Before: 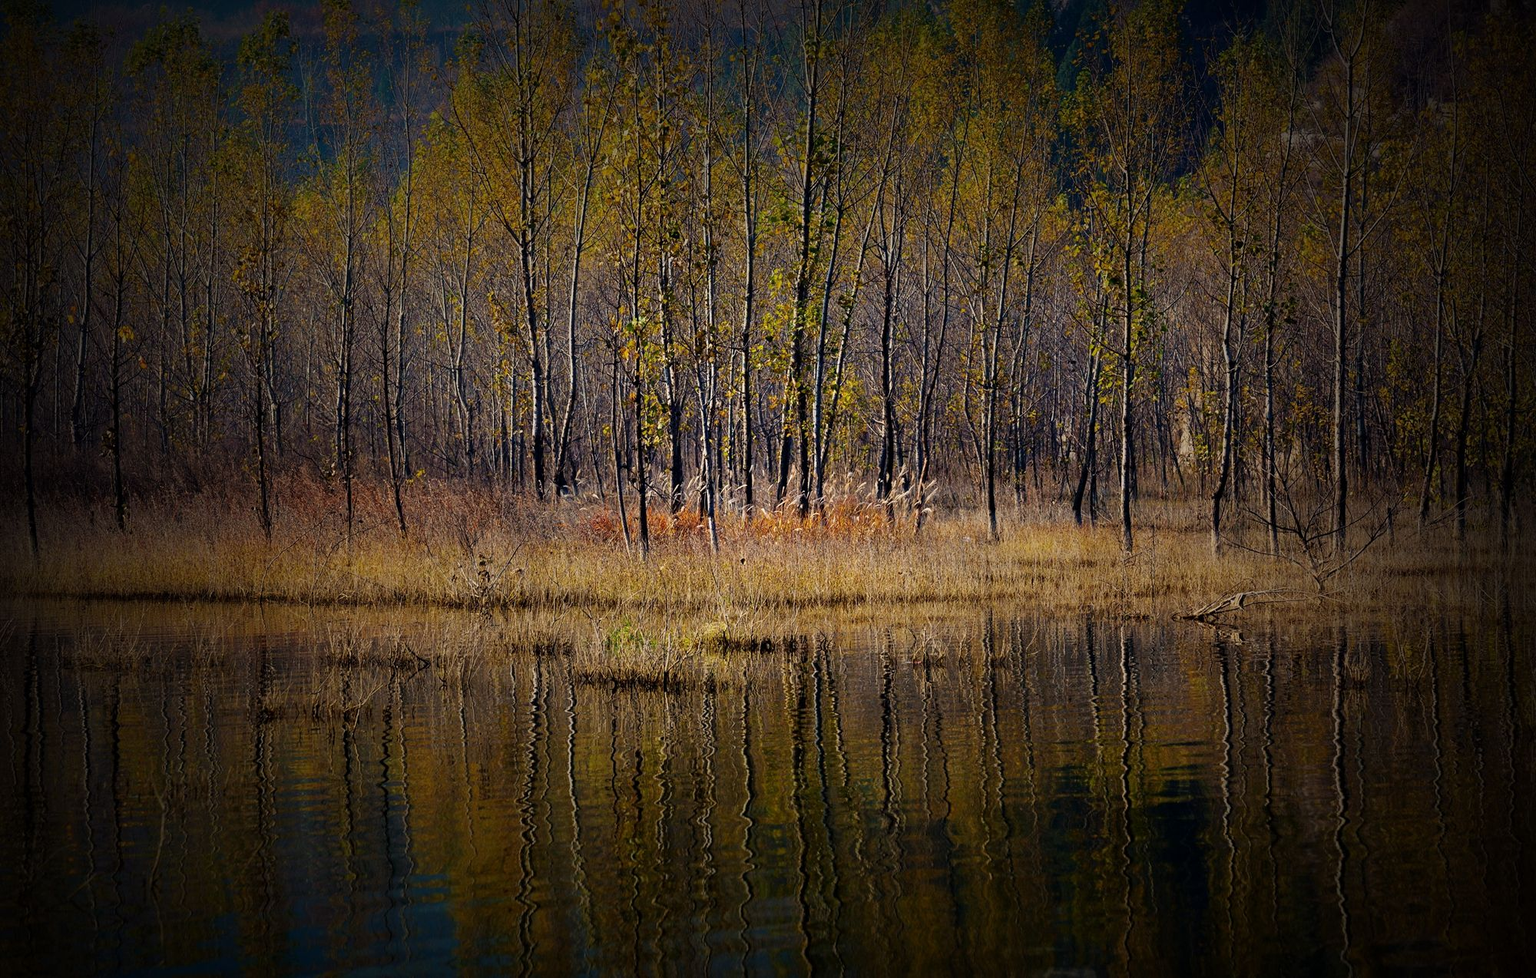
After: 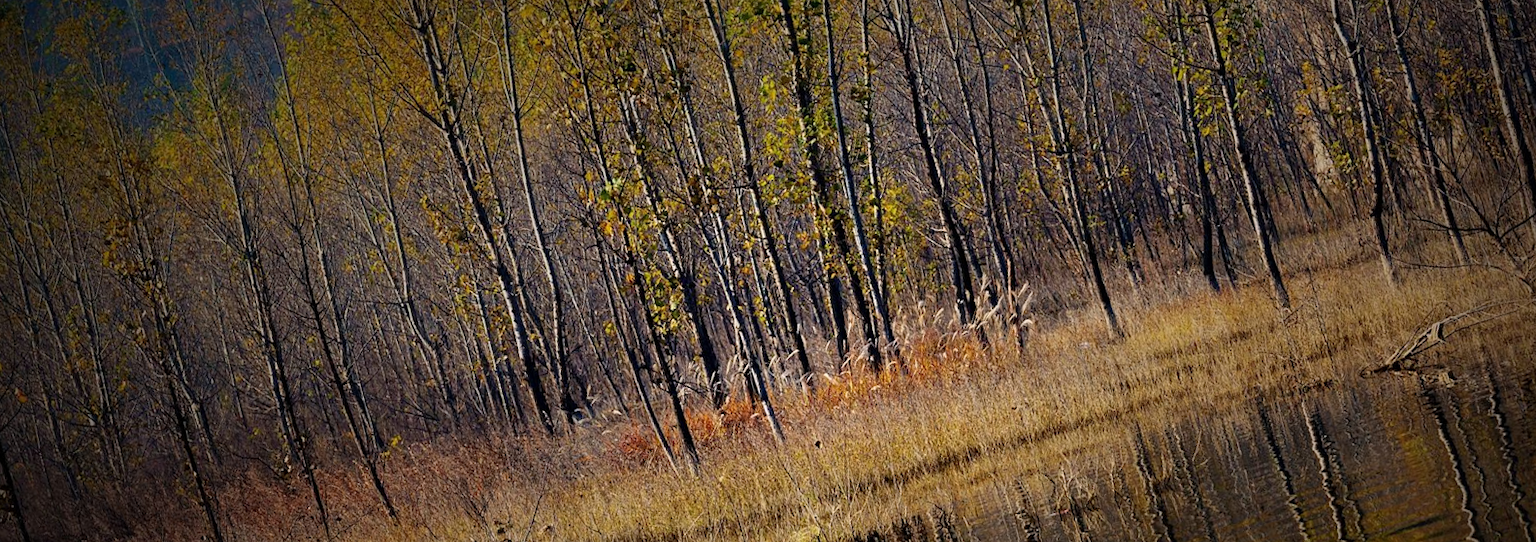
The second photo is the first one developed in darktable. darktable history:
rotate and perspective: rotation -14.8°, crop left 0.1, crop right 0.903, crop top 0.25, crop bottom 0.748
crop: left 3.015%, top 8.969%, right 9.647%, bottom 26.457%
